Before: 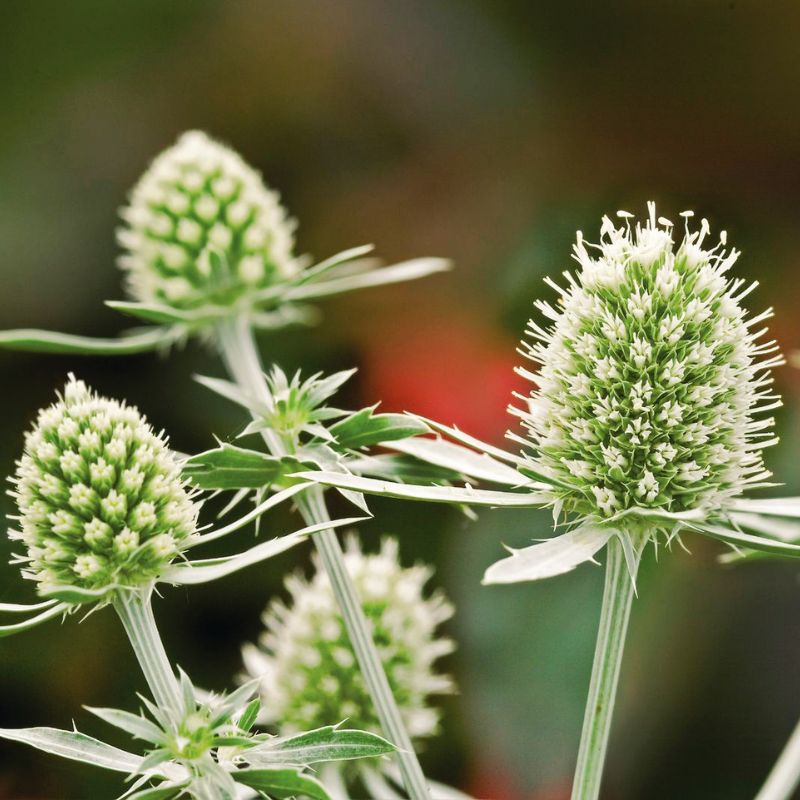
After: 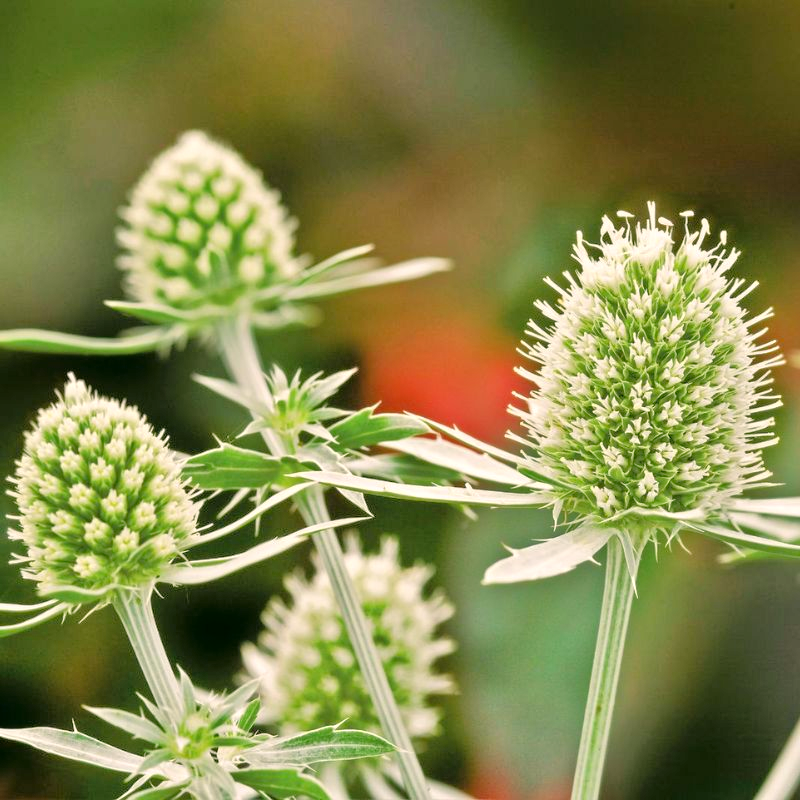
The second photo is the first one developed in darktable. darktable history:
color correction: highlights a* 4.02, highlights b* 4.98, shadows a* -7.55, shadows b* 4.98
tone equalizer: -7 EV 0.15 EV, -6 EV 0.6 EV, -5 EV 1.15 EV, -4 EV 1.33 EV, -3 EV 1.15 EV, -2 EV 0.6 EV, -1 EV 0.15 EV, mask exposure compensation -0.5 EV
white balance: emerald 1
